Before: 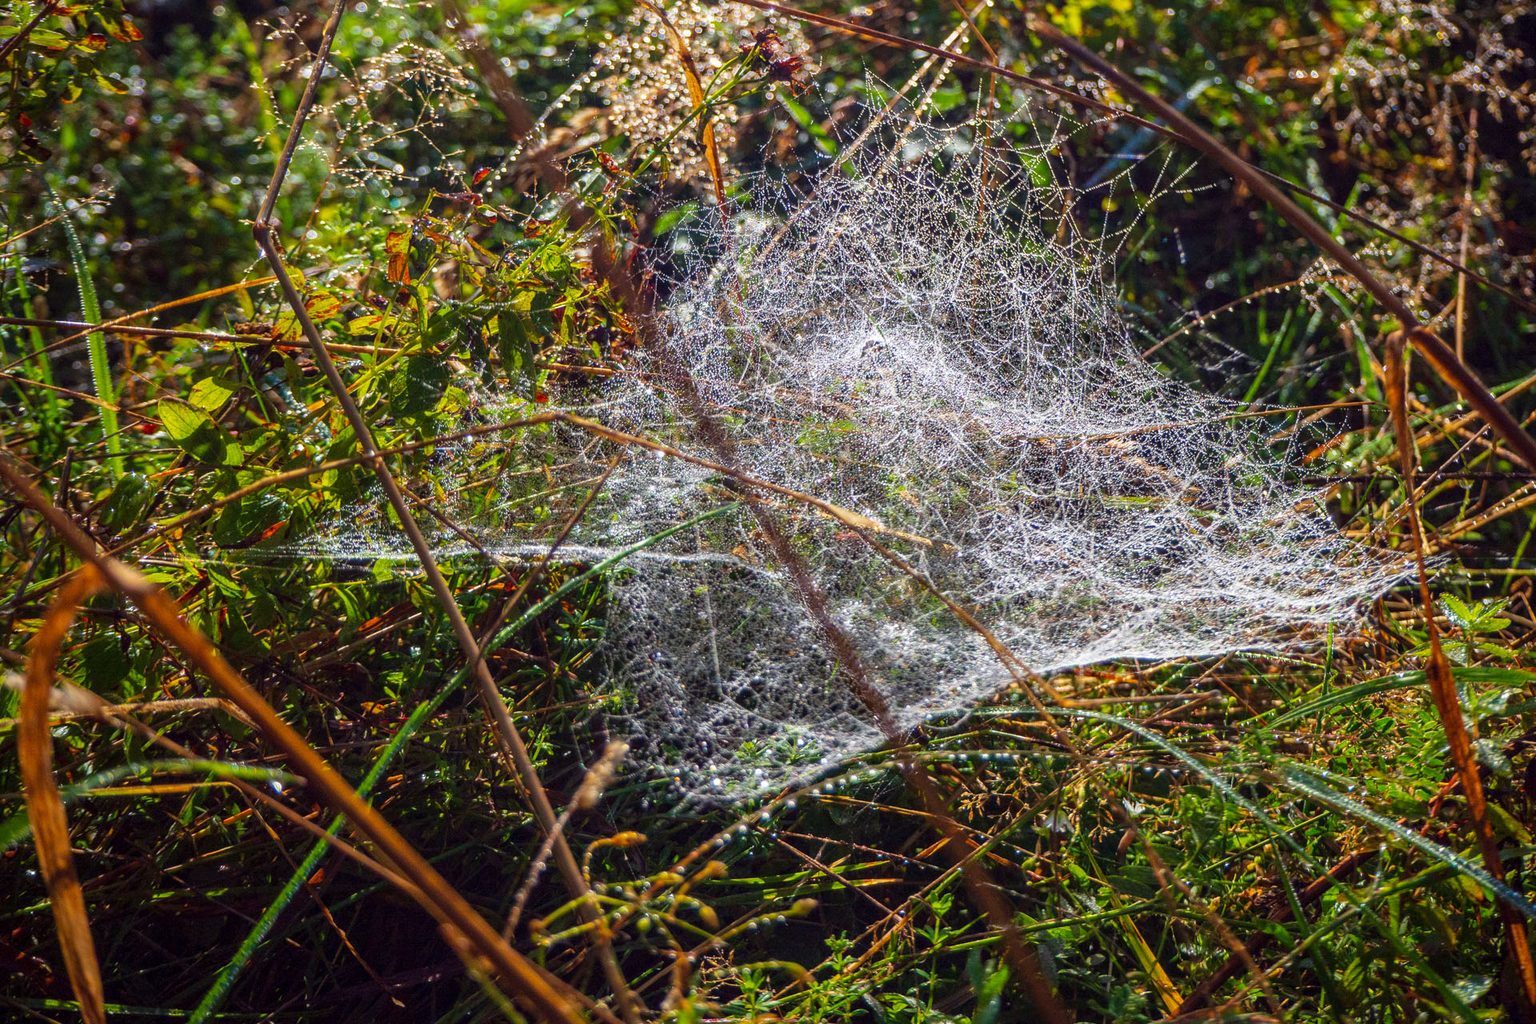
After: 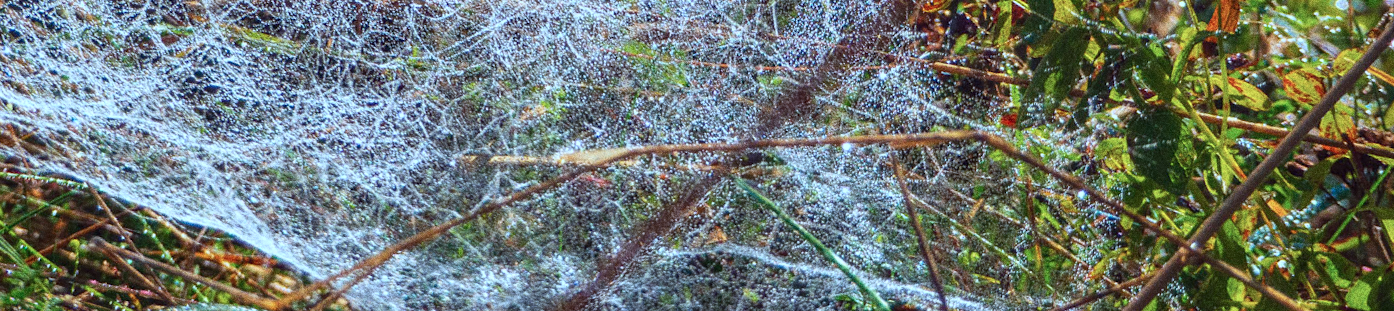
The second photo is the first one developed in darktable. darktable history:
grain: coarseness 0.09 ISO, strength 40%
color correction: highlights a* -9.35, highlights b* -23.15
crop and rotate: angle 16.12°, top 30.835%, bottom 35.653%
